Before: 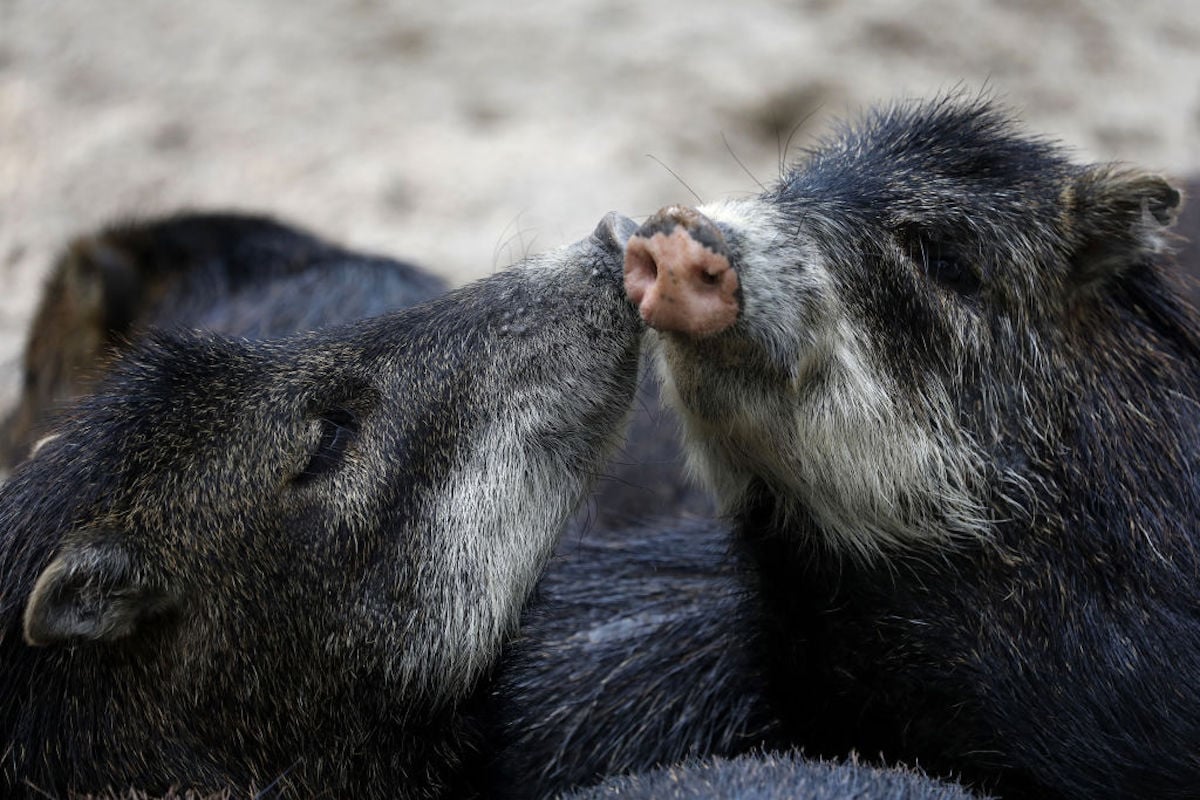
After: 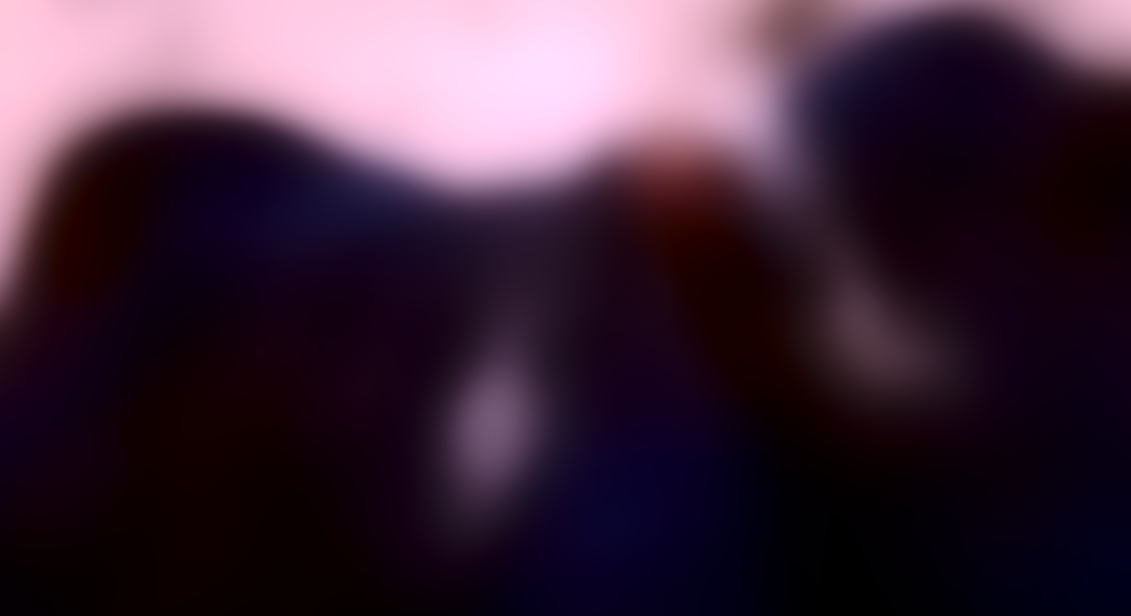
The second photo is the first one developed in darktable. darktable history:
color contrast: green-magenta contrast 1.55, blue-yellow contrast 1.83
crop and rotate: angle 0.03°, top 11.643%, right 5.651%, bottom 11.189%
white balance: red 1.188, blue 1.11
lowpass: radius 31.92, contrast 1.72, brightness -0.98, saturation 0.94
tone curve: curves: ch0 [(0, 0) (0.08, 0.069) (0.4, 0.391) (0.6, 0.609) (0.92, 0.93) (1, 1)], color space Lab, independent channels, preserve colors none
